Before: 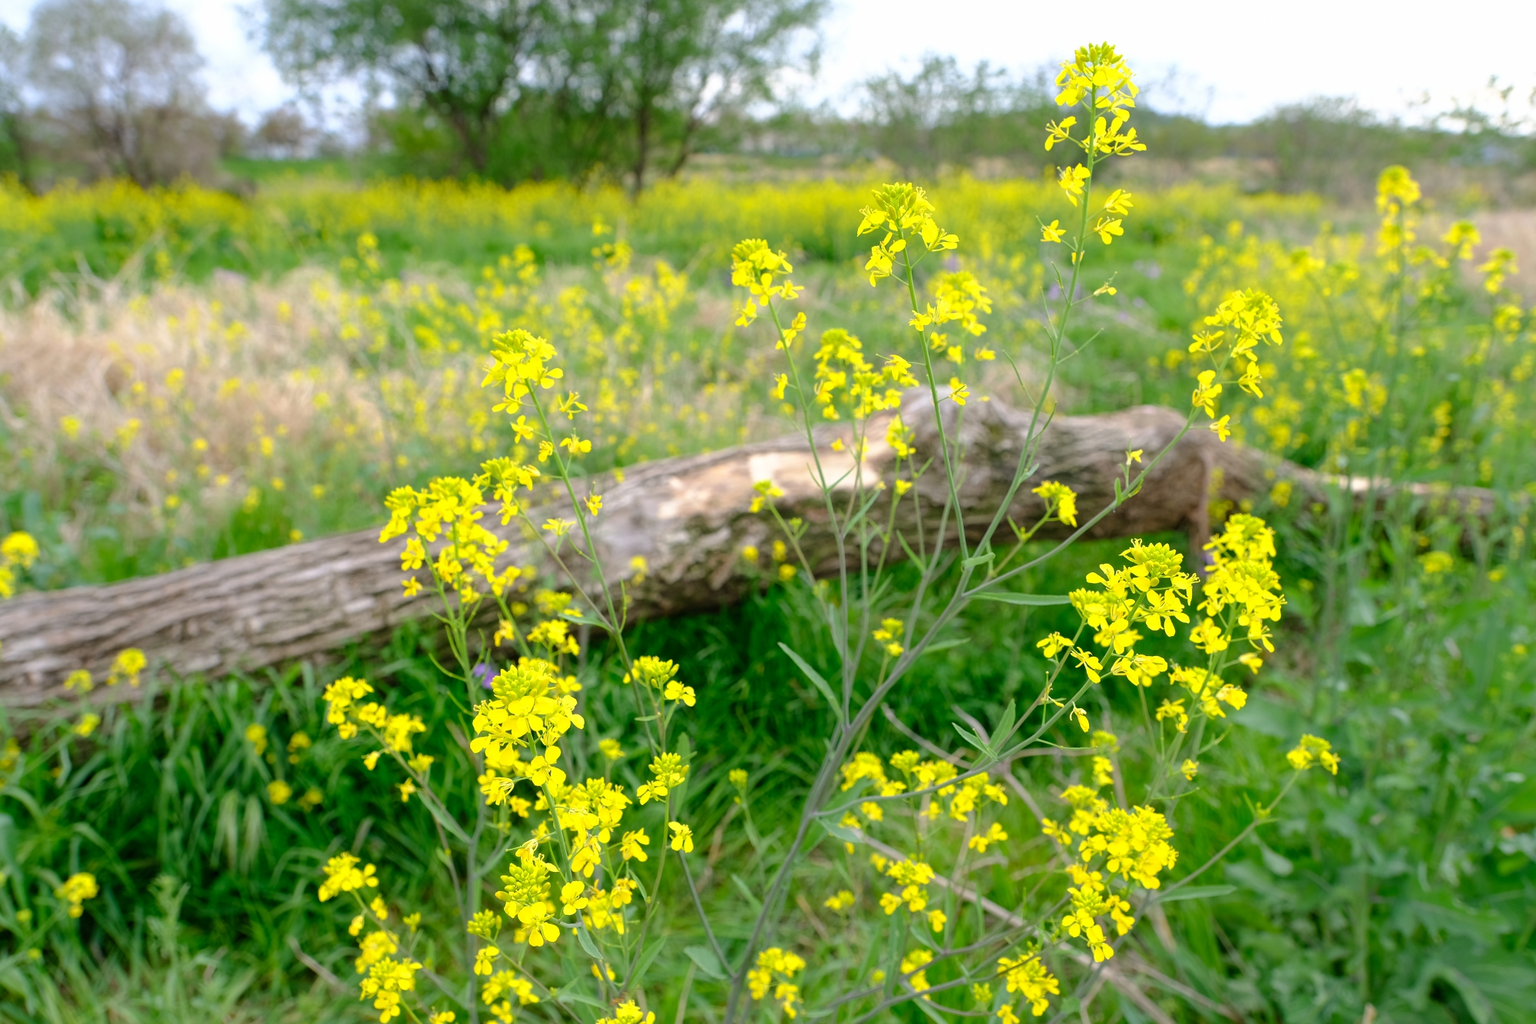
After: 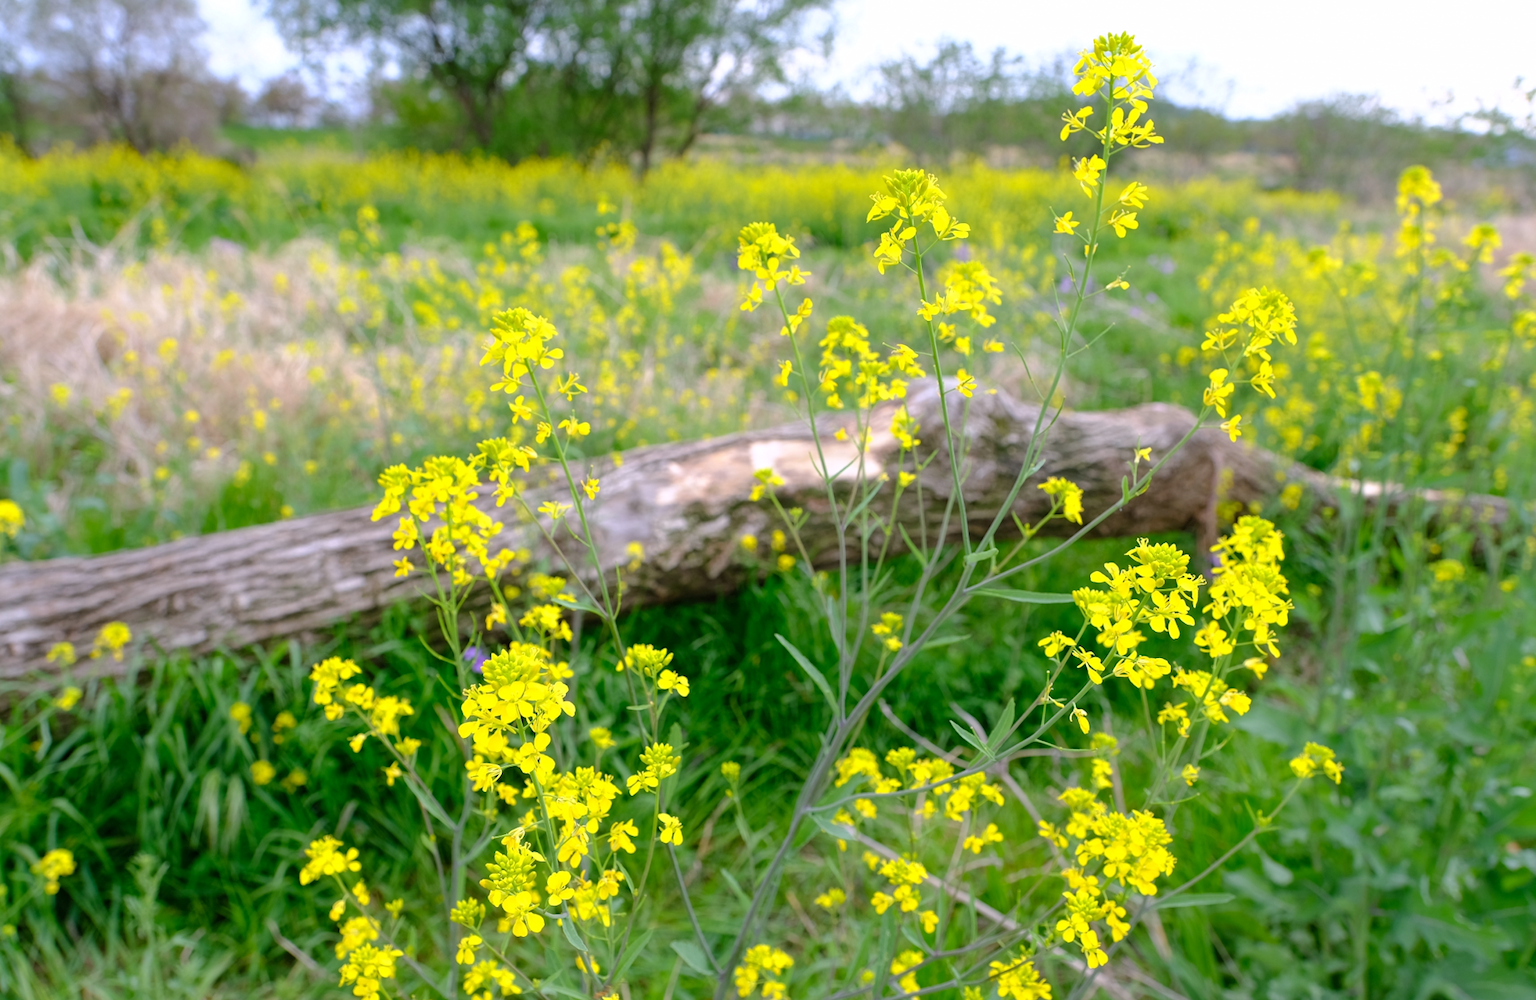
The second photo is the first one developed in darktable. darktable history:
white balance: red 1.004, blue 1.096
rotate and perspective: rotation 1.57°, crop left 0.018, crop right 0.982, crop top 0.039, crop bottom 0.961
